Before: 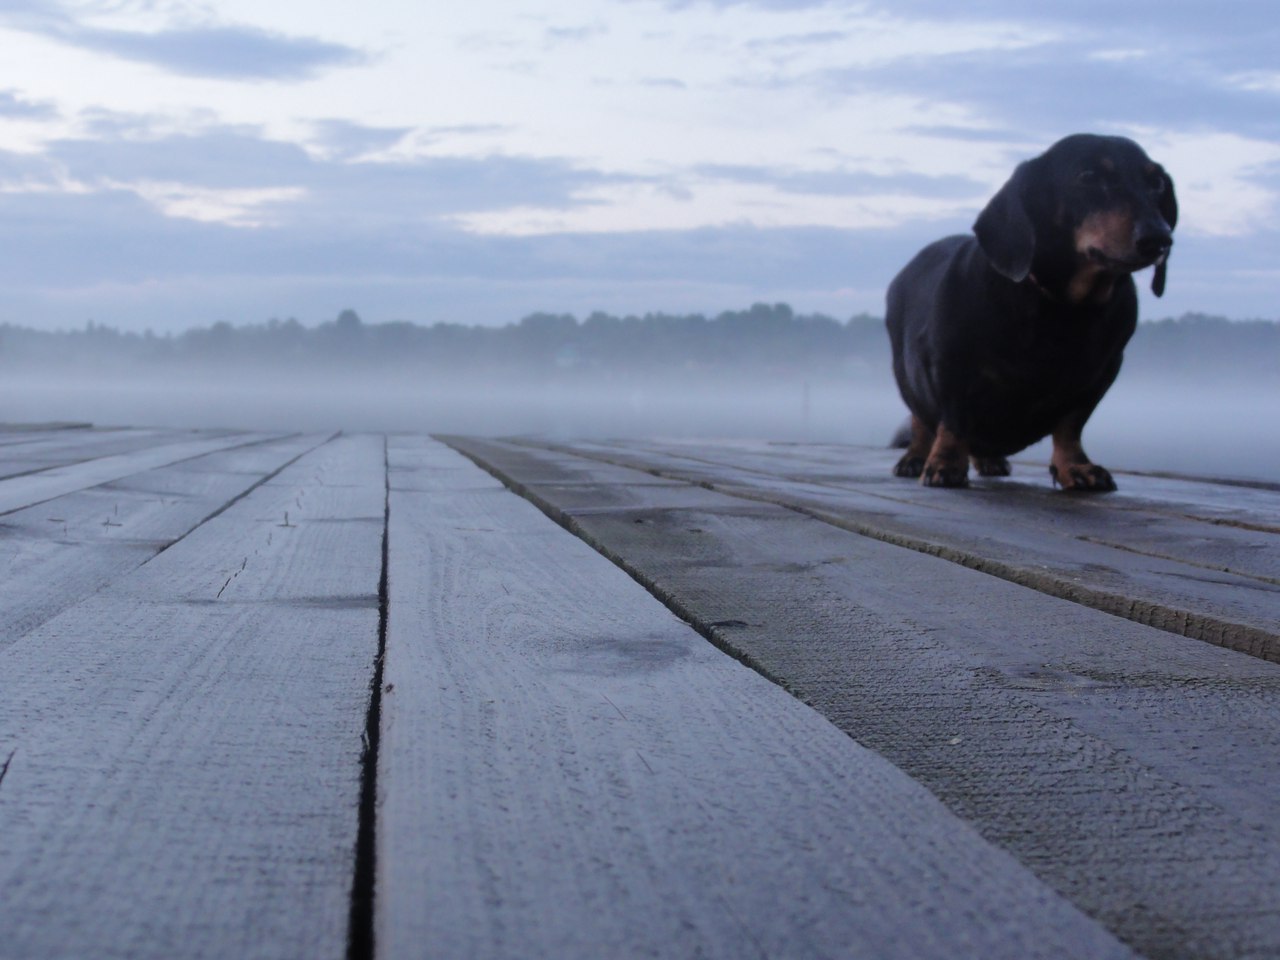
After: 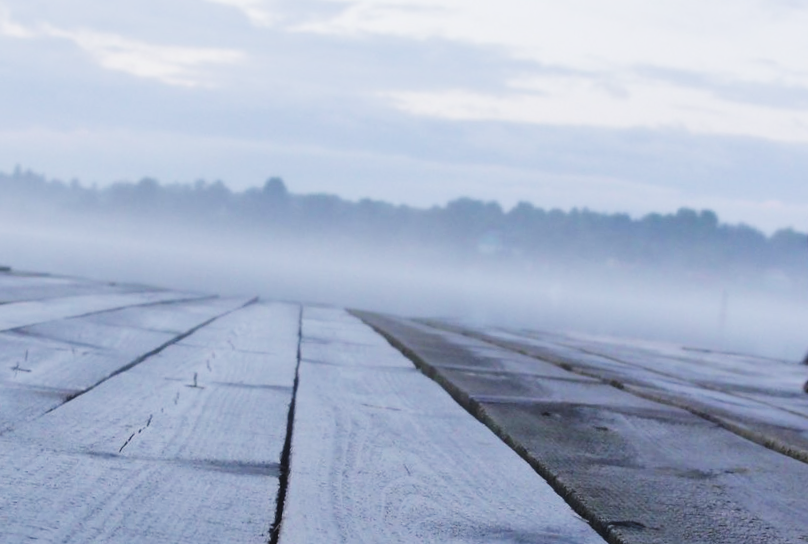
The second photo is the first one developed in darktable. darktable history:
crop and rotate: angle -5.18°, left 1.979%, top 6.633%, right 27.491%, bottom 30.067%
tone curve: curves: ch0 [(0, 0.028) (0.037, 0.05) (0.123, 0.108) (0.19, 0.164) (0.269, 0.247) (0.475, 0.533) (0.595, 0.695) (0.718, 0.823) (0.855, 0.913) (1, 0.982)]; ch1 [(0, 0) (0.243, 0.245) (0.427, 0.41) (0.493, 0.481) (0.505, 0.502) (0.536, 0.545) (0.56, 0.582) (0.611, 0.644) (0.769, 0.807) (1, 1)]; ch2 [(0, 0) (0.249, 0.216) (0.349, 0.321) (0.424, 0.442) (0.476, 0.483) (0.498, 0.499) (0.517, 0.519) (0.532, 0.55) (0.569, 0.608) (0.614, 0.661) (0.706, 0.75) (0.808, 0.809) (0.991, 0.968)], preserve colors none
